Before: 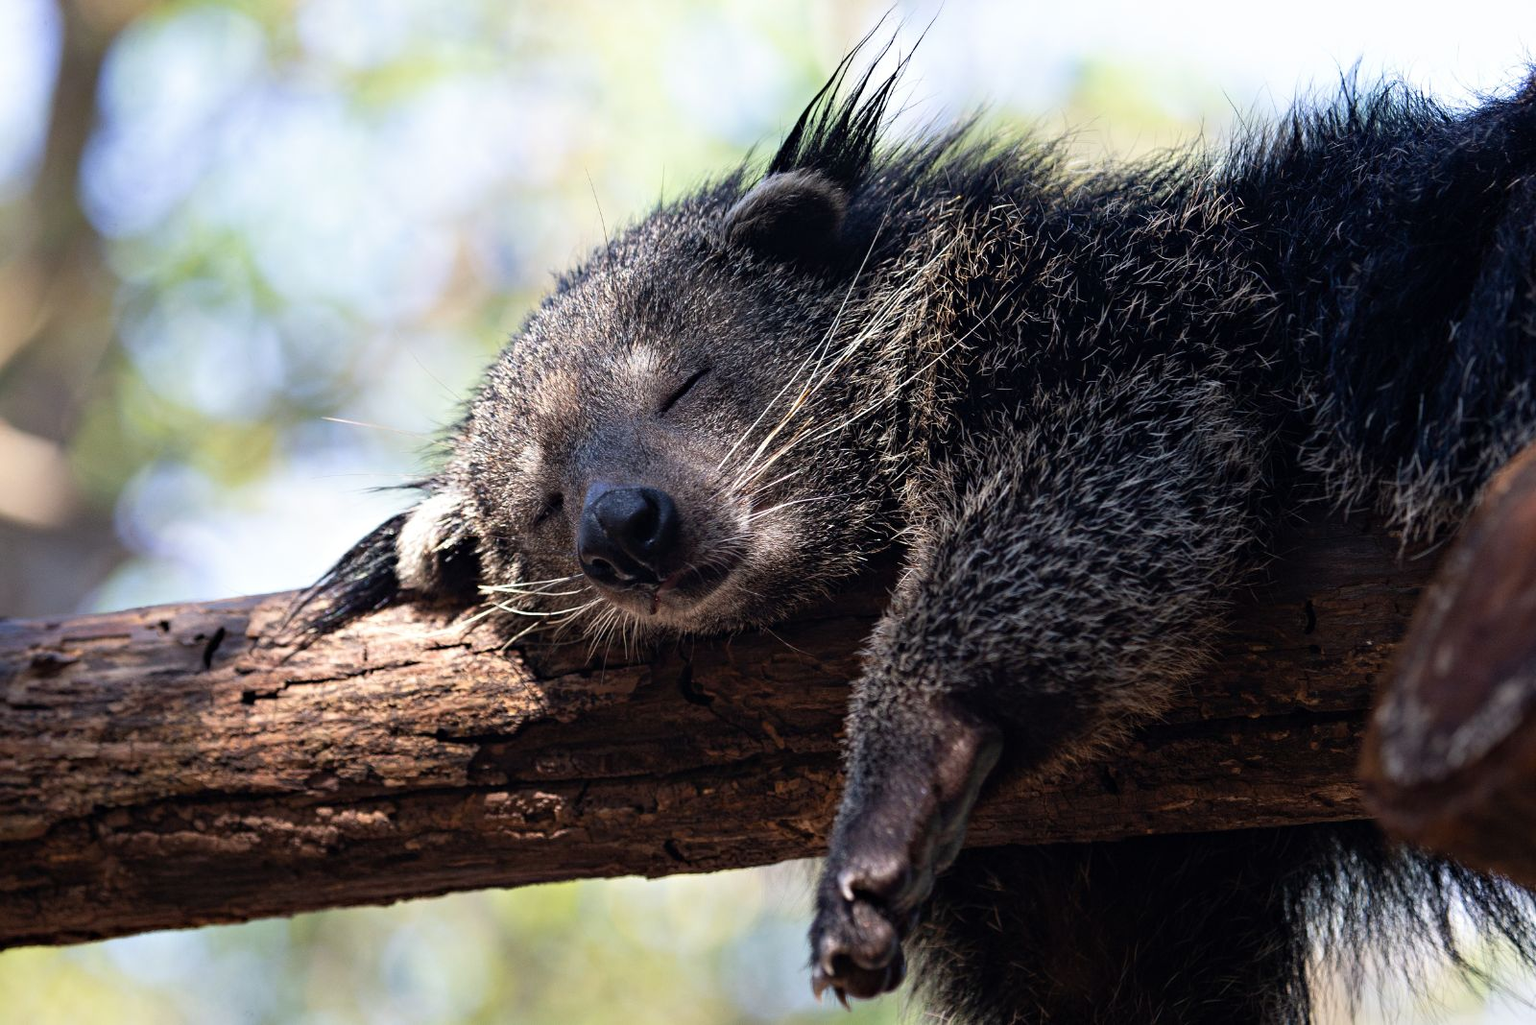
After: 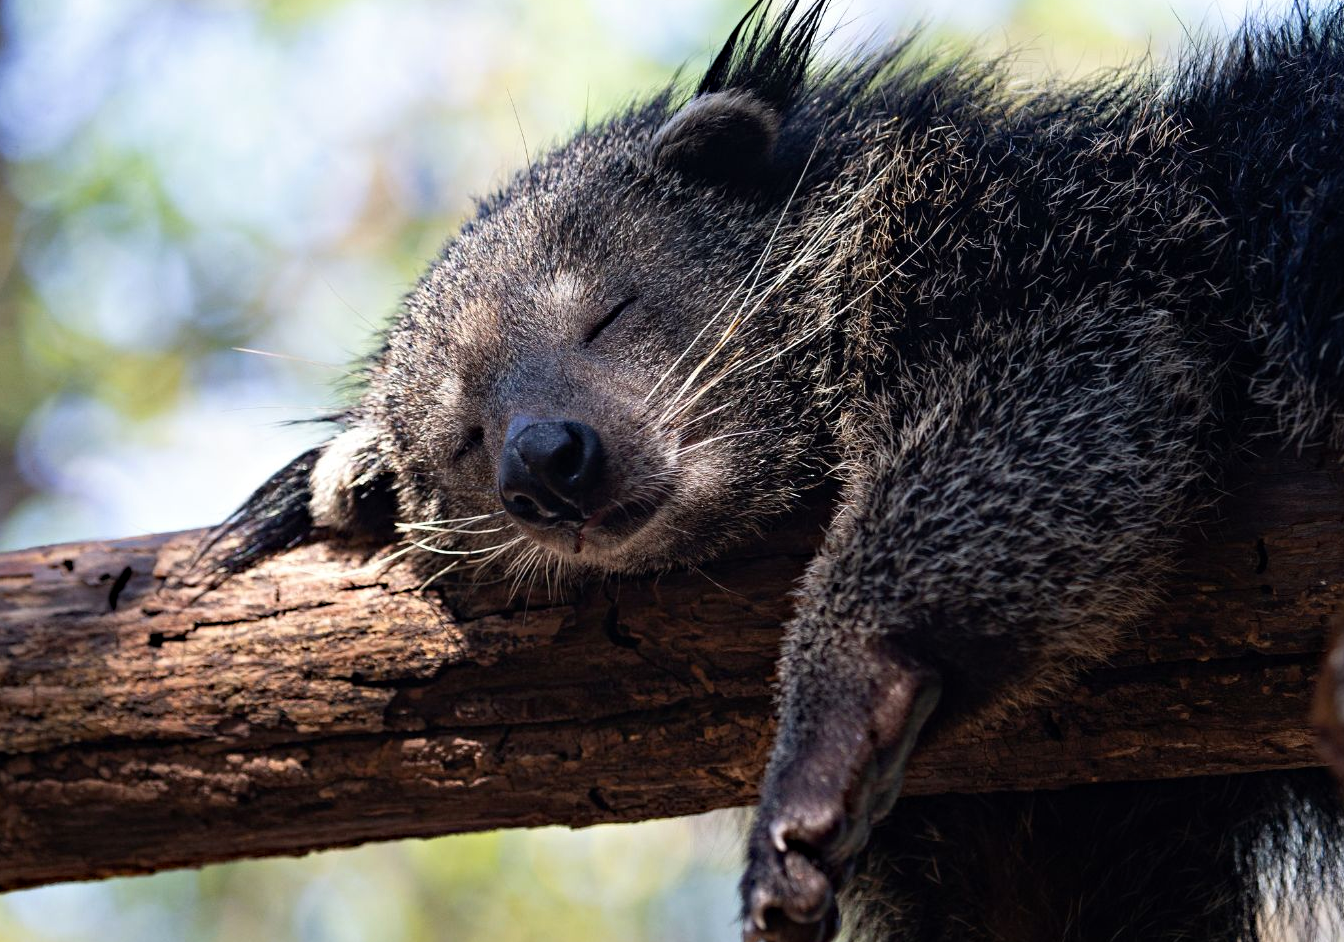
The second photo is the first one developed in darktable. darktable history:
haze removal: adaptive false
crop: left 6.446%, top 8.188%, right 9.538%, bottom 3.548%
